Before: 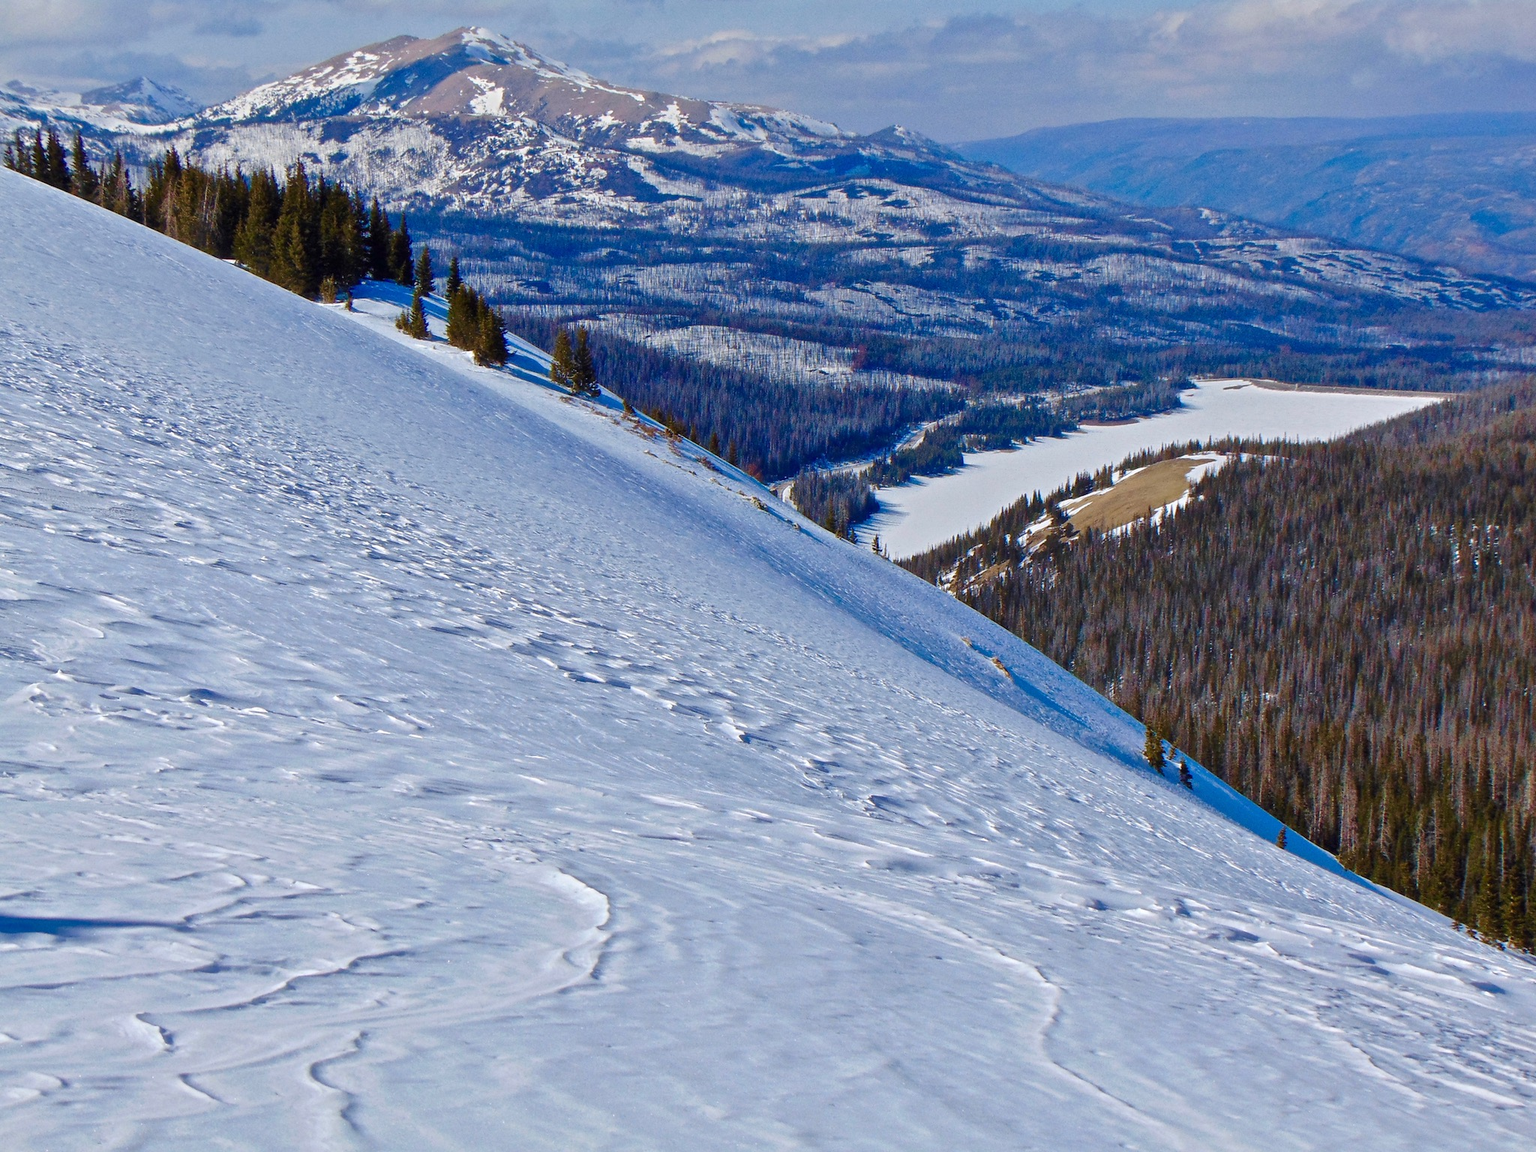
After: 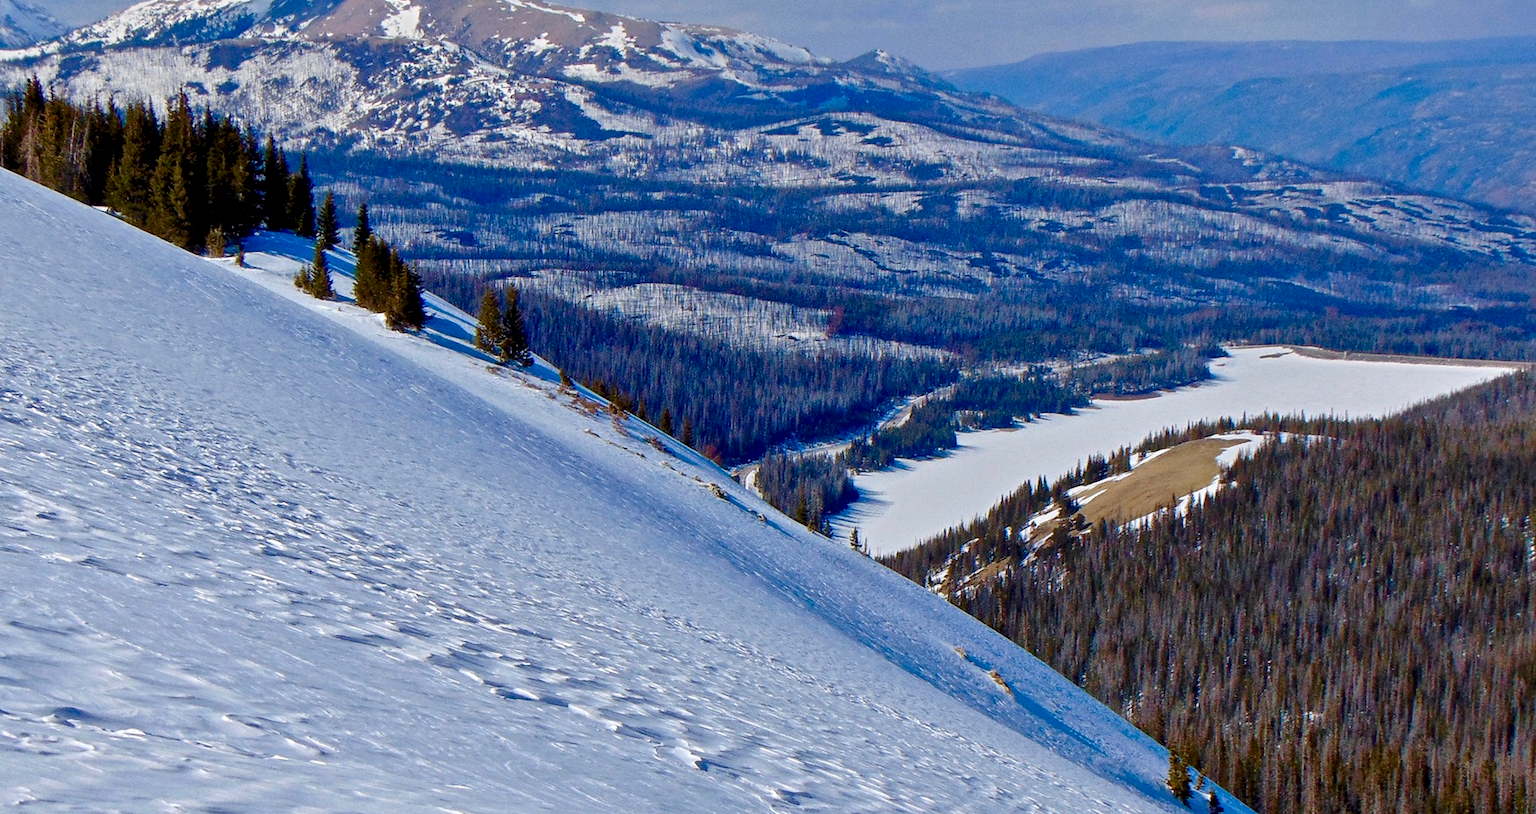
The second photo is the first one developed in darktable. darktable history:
exposure: black level correction 0.01, exposure 0.016 EV, compensate highlight preservation false
crop and rotate: left 9.341%, top 7.189%, right 4.873%, bottom 32.173%
